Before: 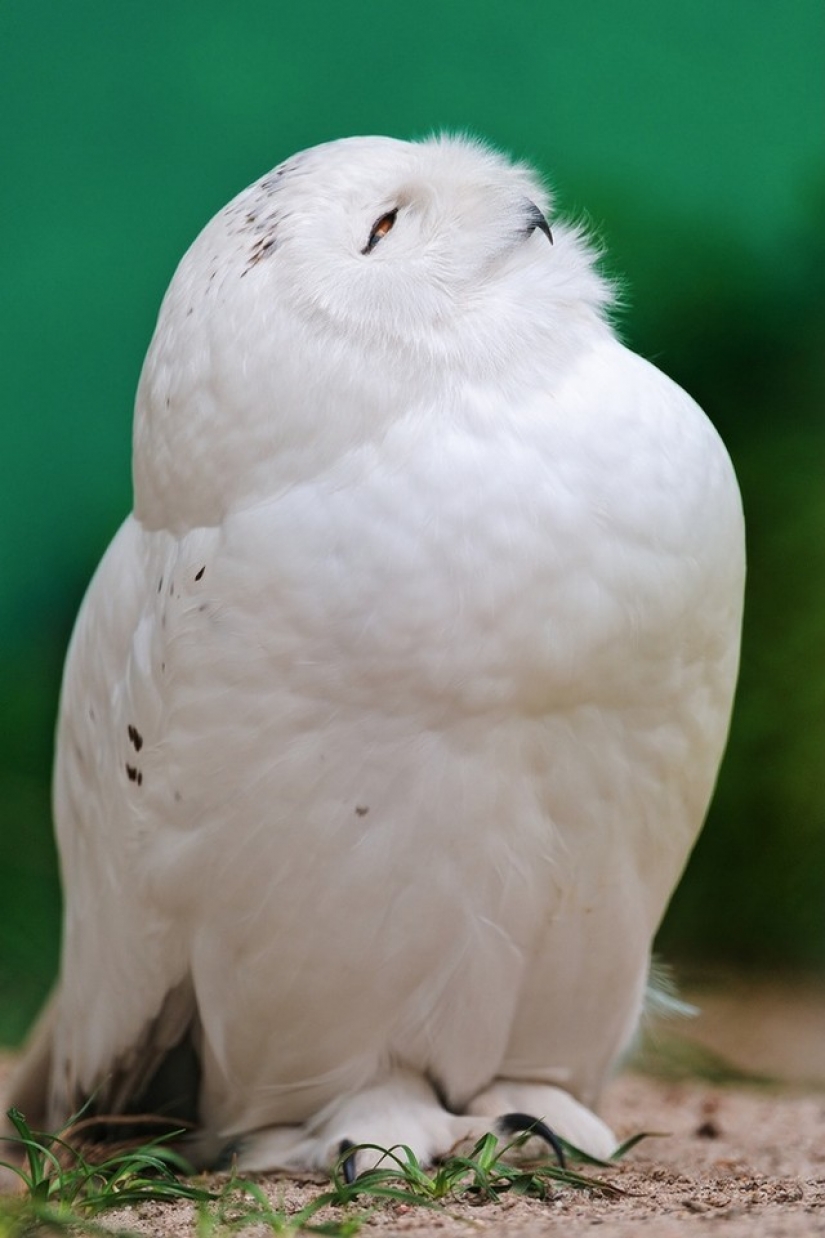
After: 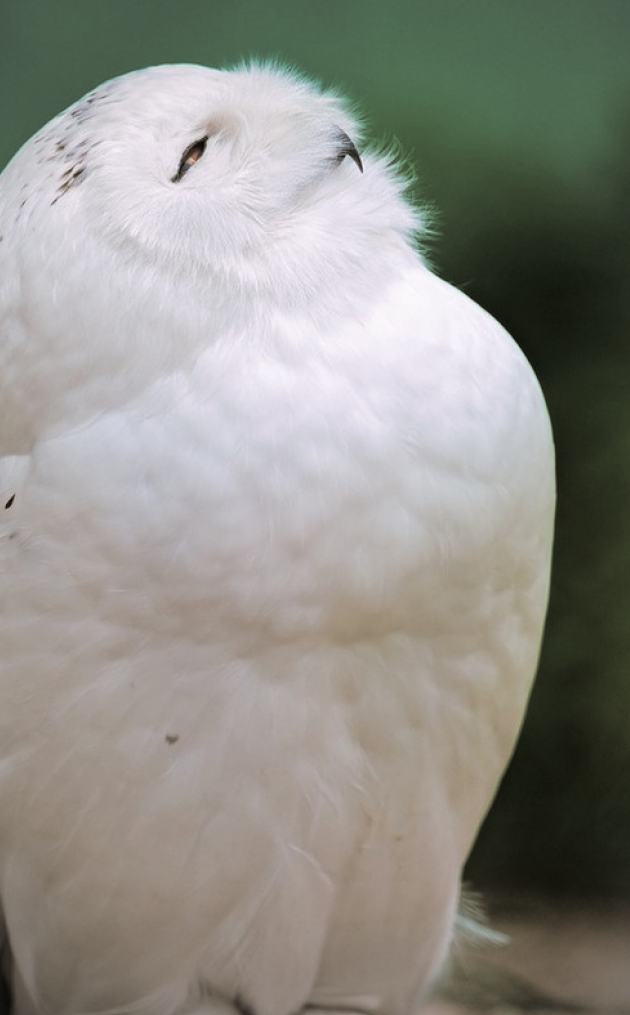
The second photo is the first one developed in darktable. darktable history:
vignetting: fall-off radius 60.92%
crop: left 23.095%, top 5.827%, bottom 11.854%
split-toning: shadows › hue 46.8°, shadows › saturation 0.17, highlights › hue 316.8°, highlights › saturation 0.27, balance -51.82
